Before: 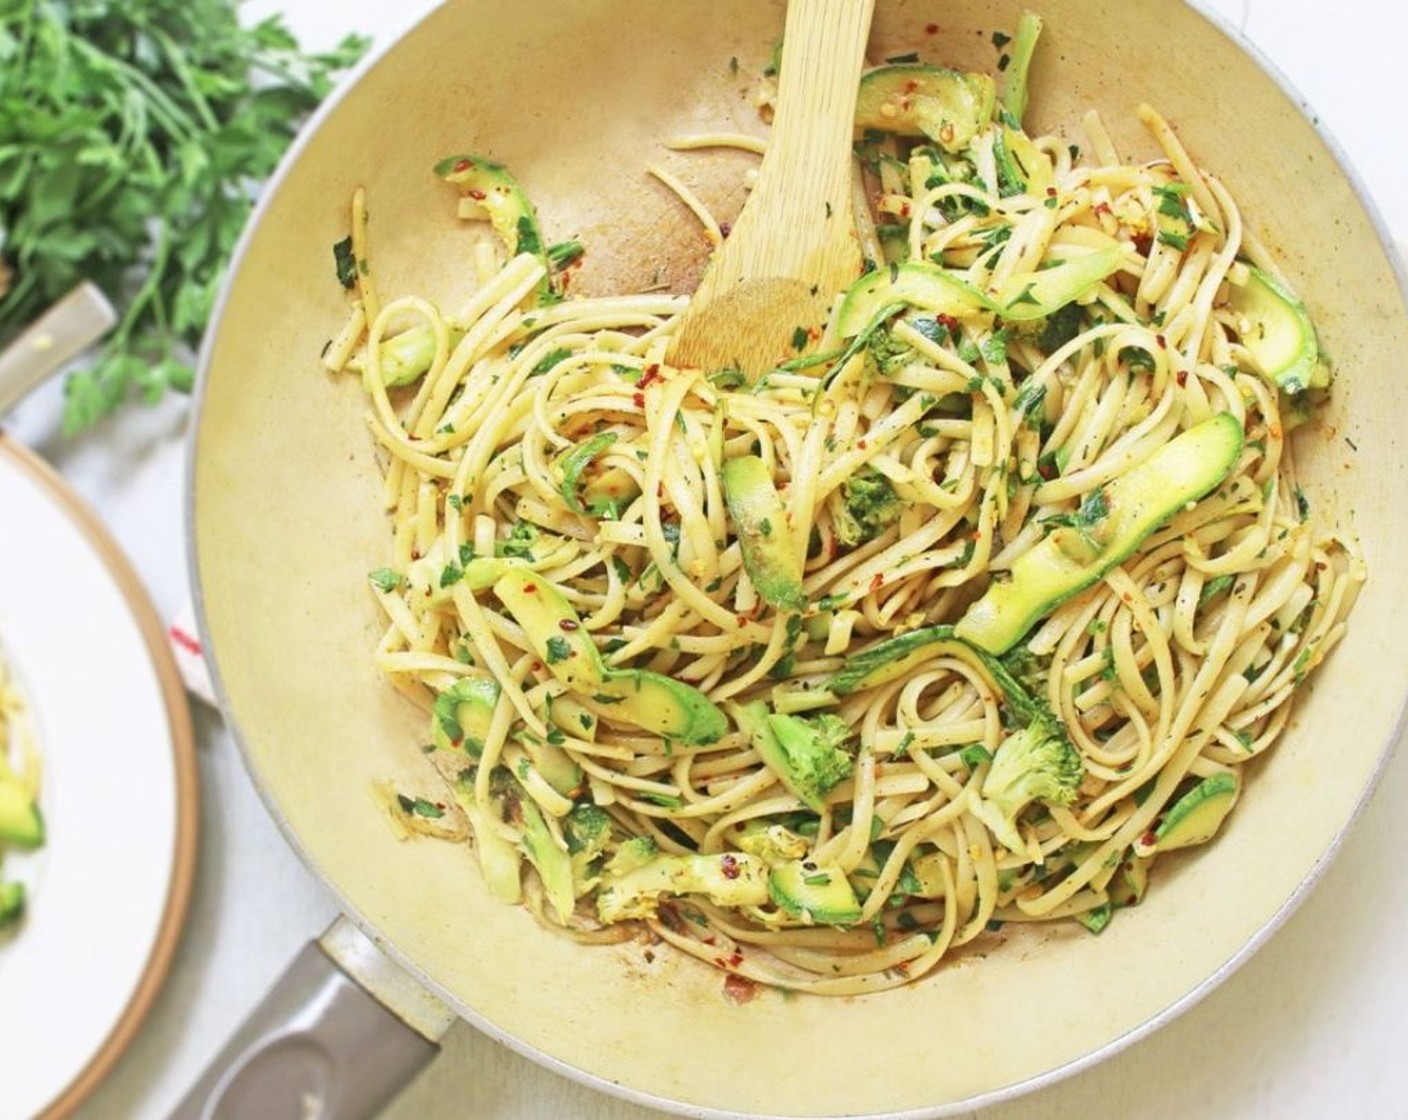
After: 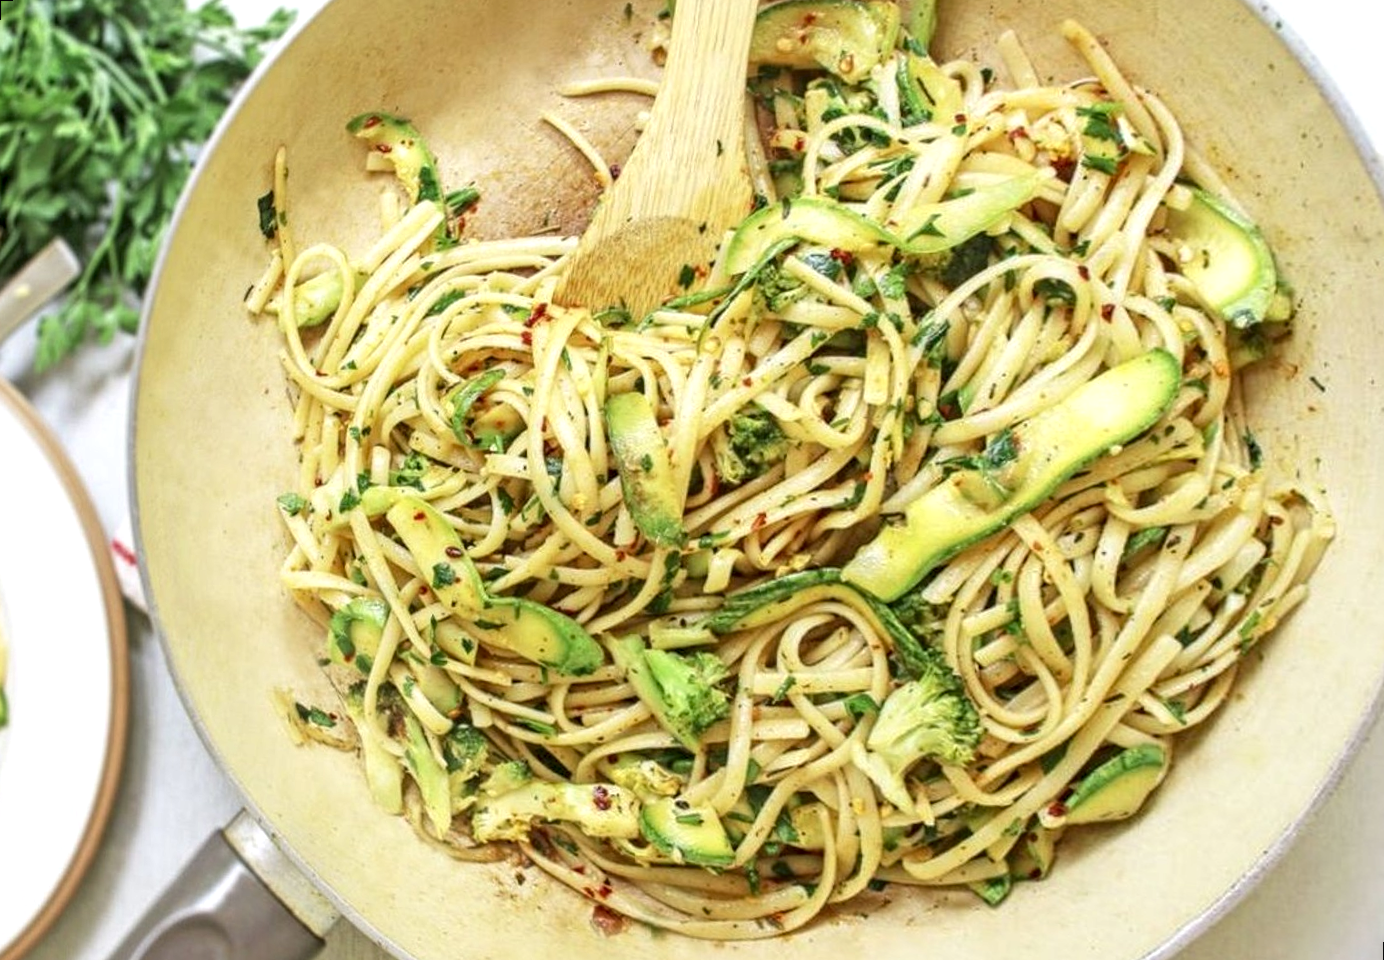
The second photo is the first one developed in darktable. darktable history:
local contrast: detail 150%
rotate and perspective: rotation 1.69°, lens shift (vertical) -0.023, lens shift (horizontal) -0.291, crop left 0.025, crop right 0.988, crop top 0.092, crop bottom 0.842
